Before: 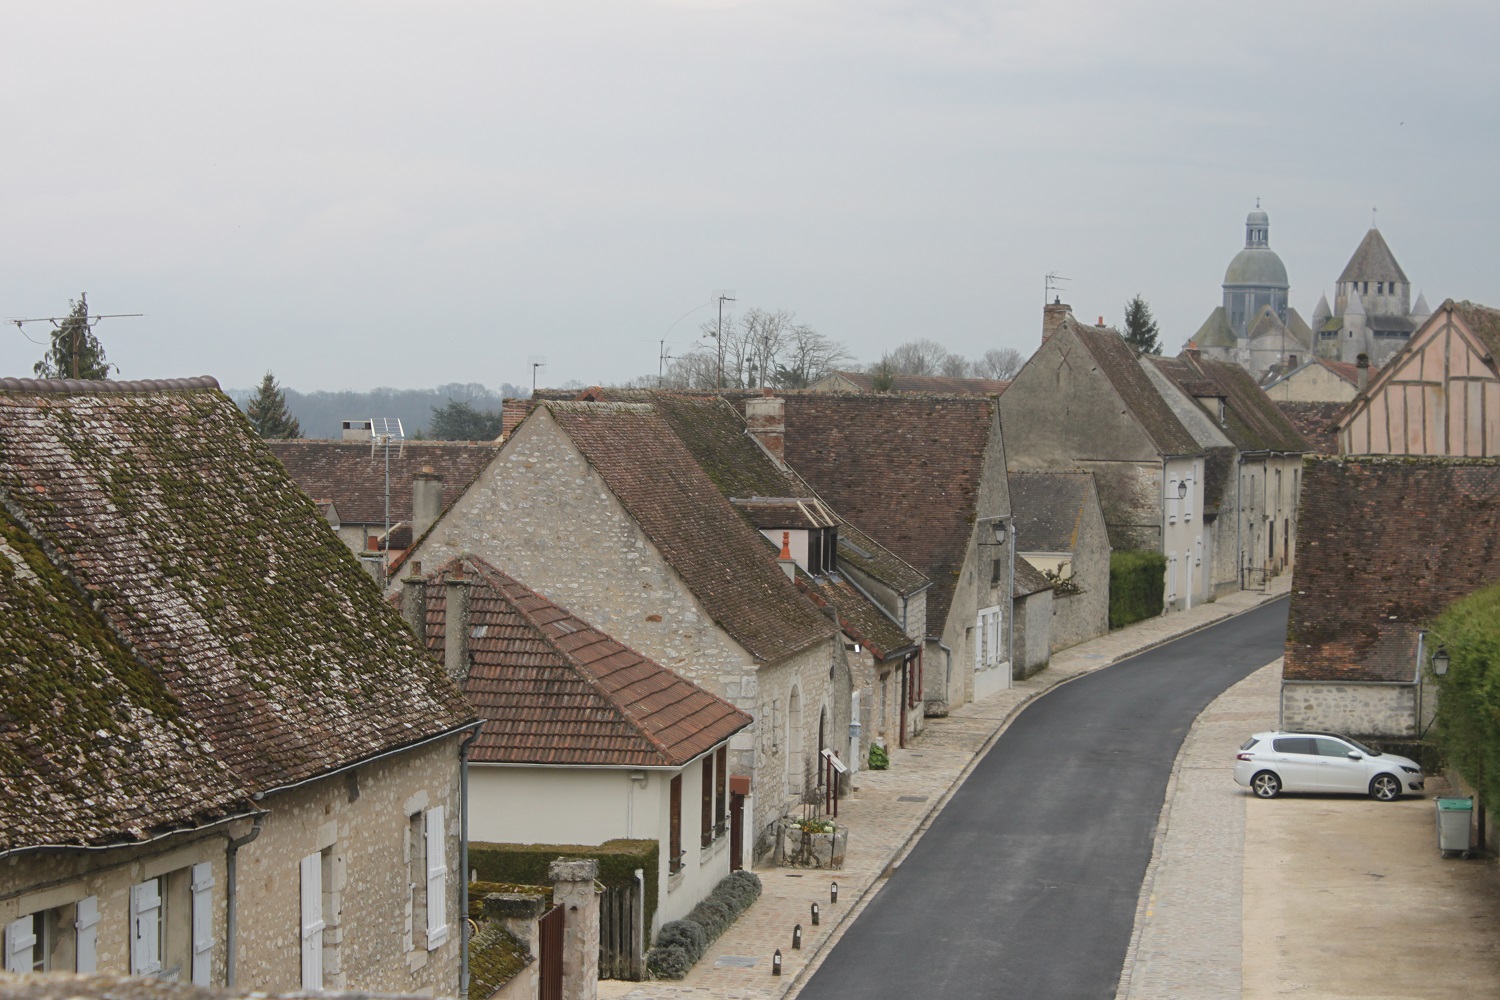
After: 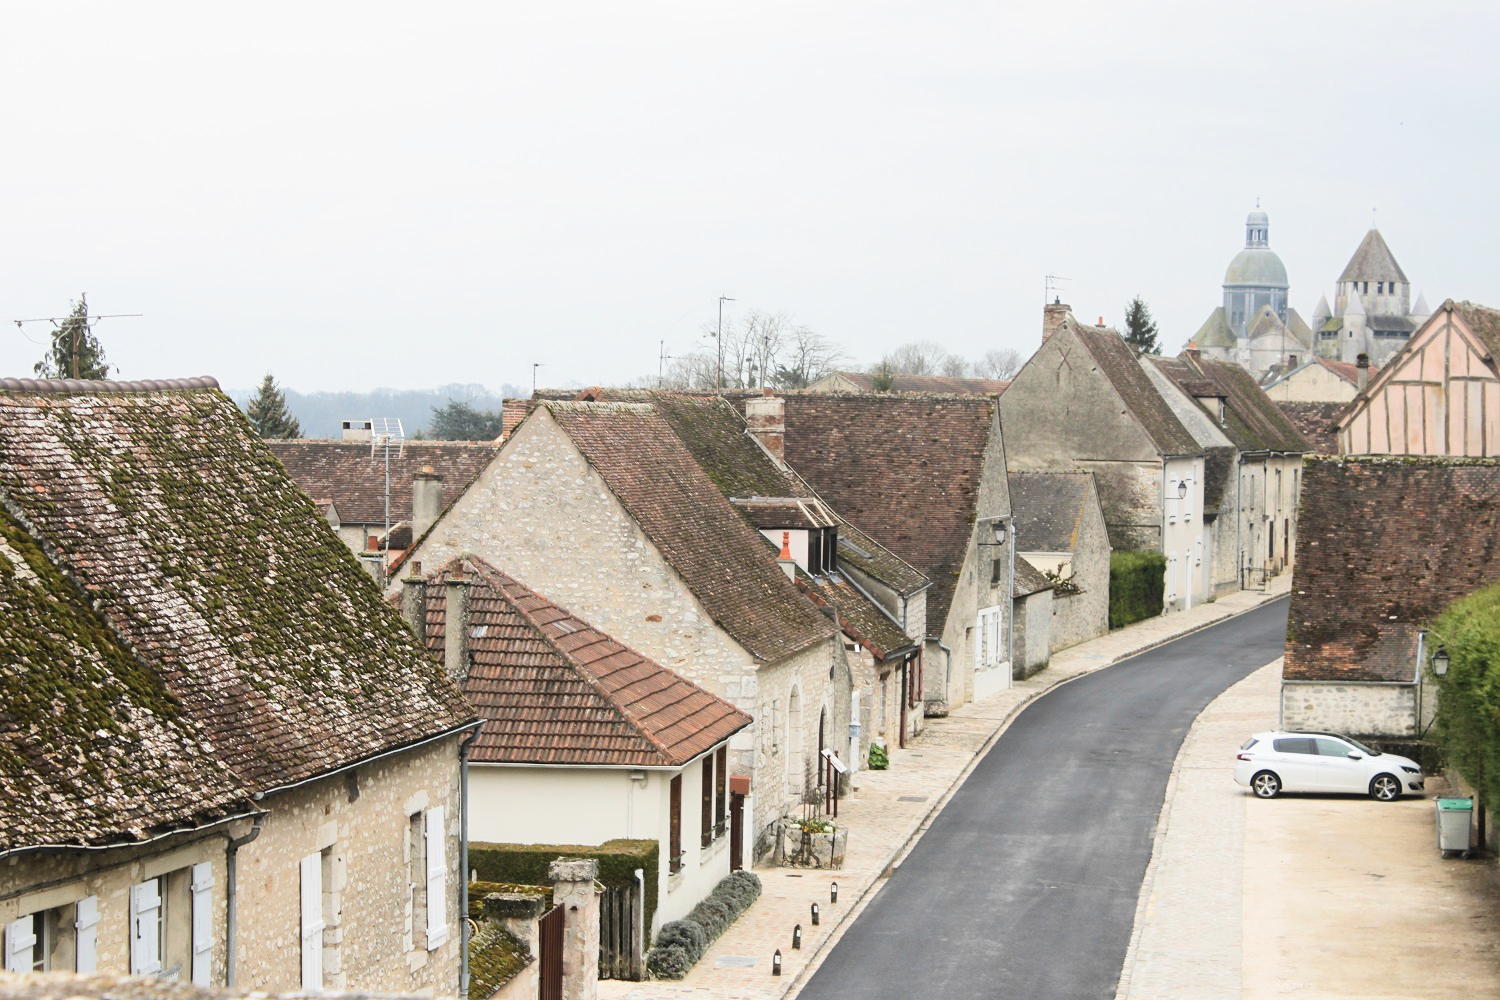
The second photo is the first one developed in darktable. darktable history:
exposure: exposure 0.74 EV, compensate highlight preservation false
filmic rgb: middle gray luminance 21.73%, black relative exposure -14 EV, white relative exposure 2.96 EV, threshold 6 EV, target black luminance 0%, hardness 8.81, latitude 59.69%, contrast 1.208, highlights saturation mix 5%, shadows ↔ highlights balance 41.6%, add noise in highlights 0, color science v3 (2019), use custom middle-gray values true, iterations of high-quality reconstruction 0, contrast in highlights soft, enable highlight reconstruction true
rotate and perspective: automatic cropping original format, crop left 0, crop top 0
contrast brightness saturation: contrast 0.2, brightness 0.16, saturation 0.22
